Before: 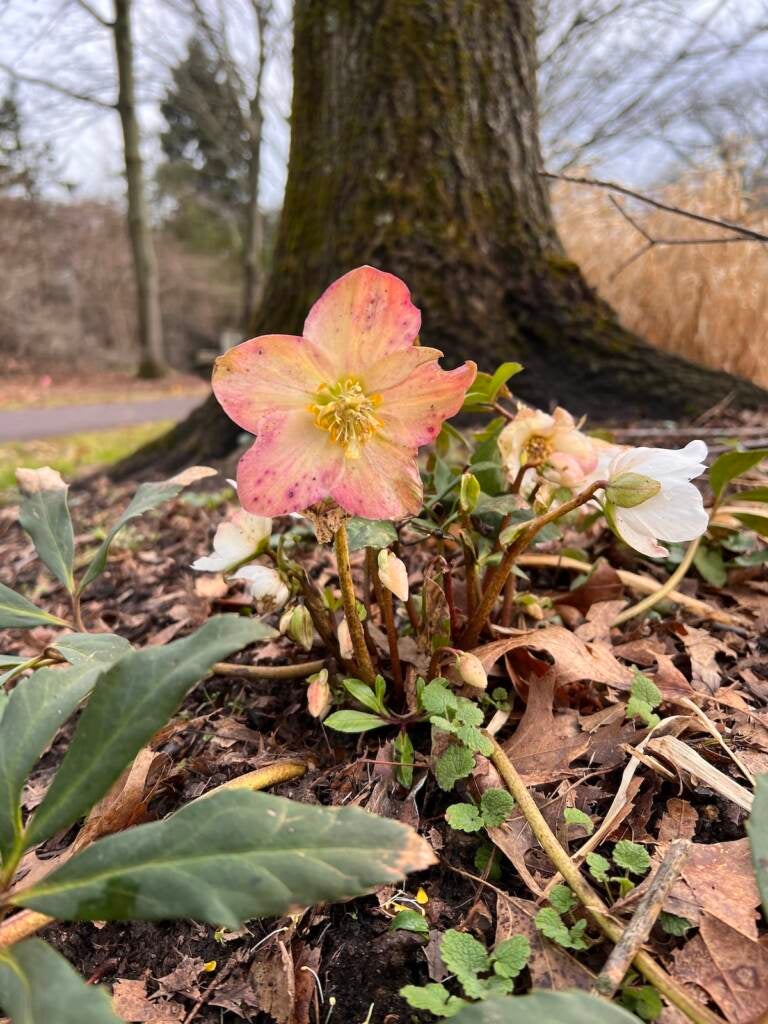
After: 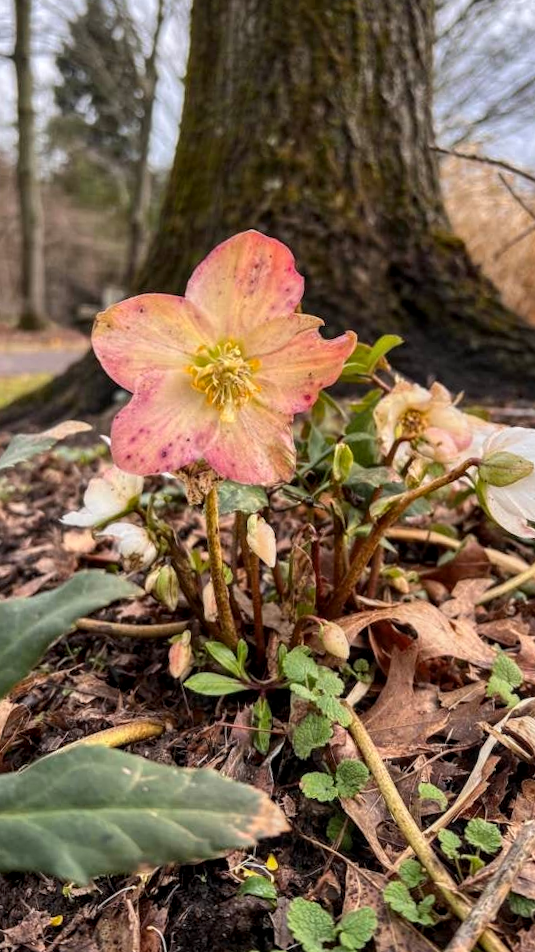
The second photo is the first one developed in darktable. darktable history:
crop and rotate: angle -3.27°, left 14.277%, top 0.028%, right 10.766%, bottom 0.028%
white balance: red 1, blue 1
local contrast: highlights 25%, detail 130%
